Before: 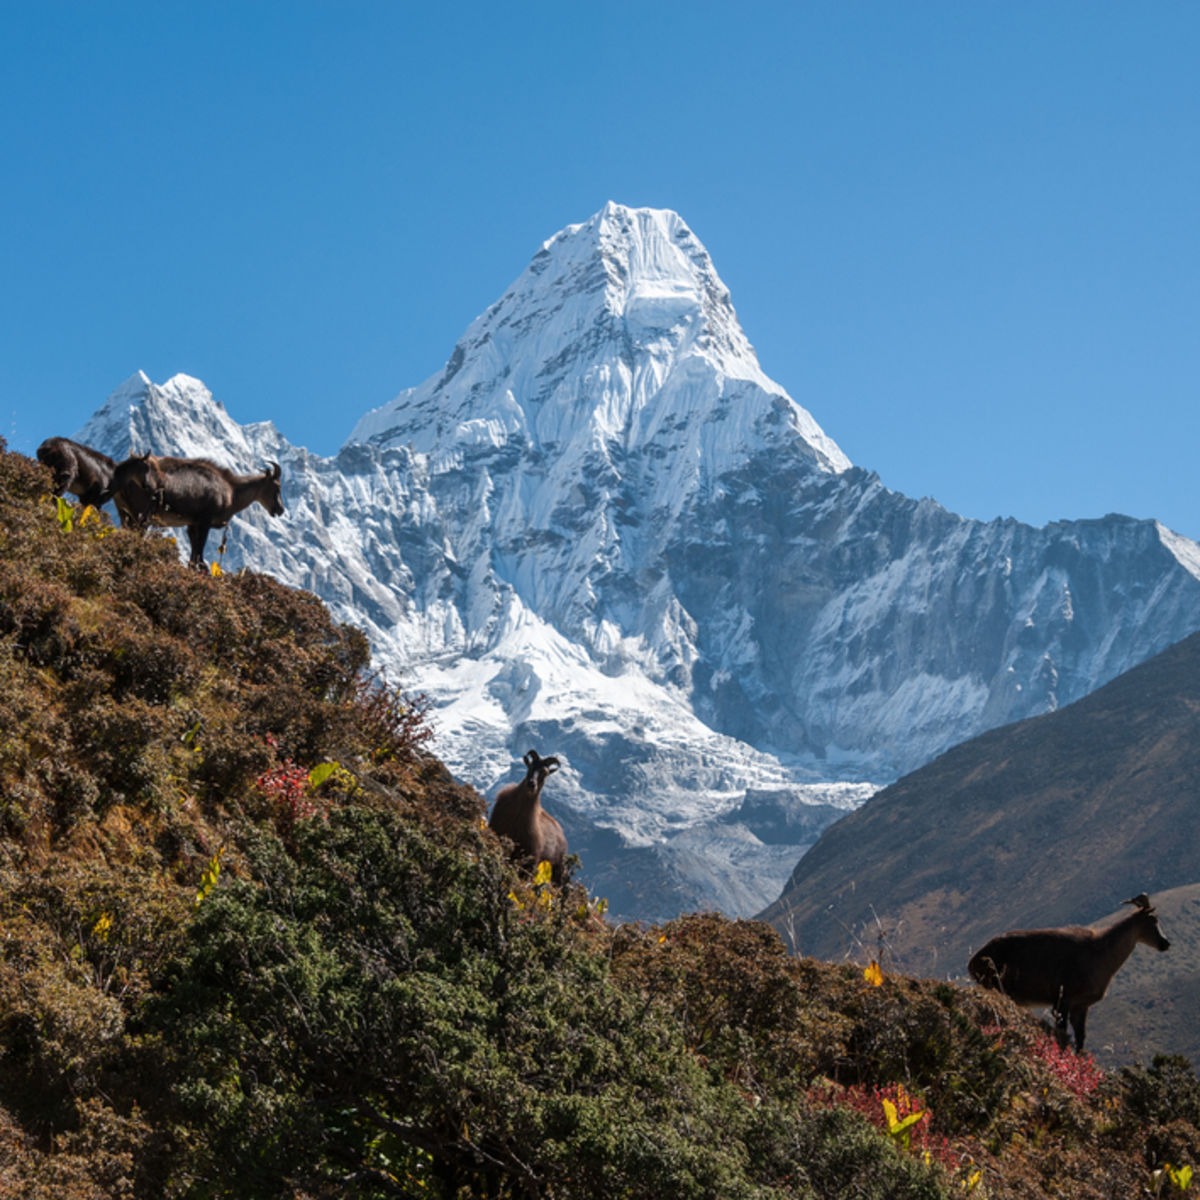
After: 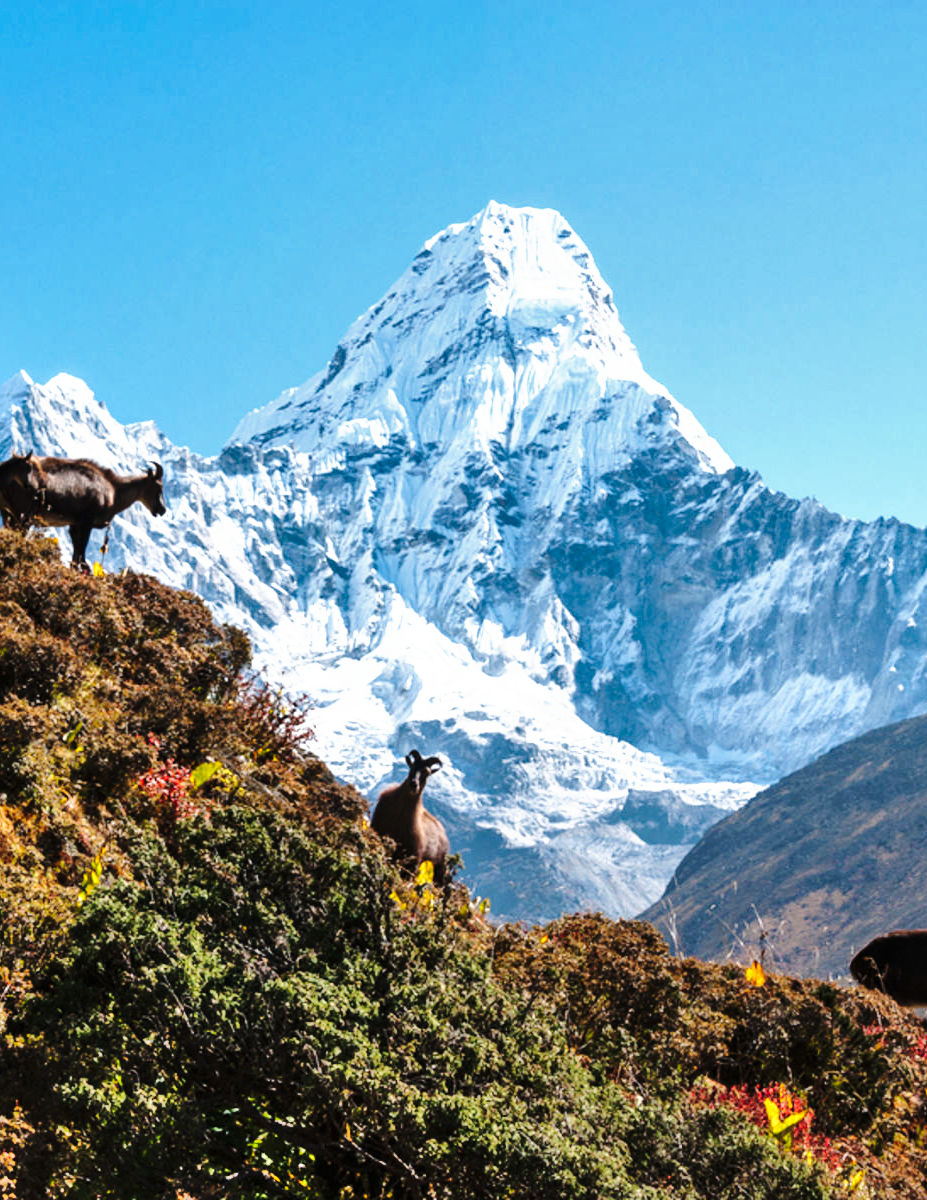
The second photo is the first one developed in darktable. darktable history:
crop: left 9.901%, right 12.773%
base curve: curves: ch0 [(0, 0) (0.028, 0.03) (0.121, 0.232) (0.46, 0.748) (0.859, 0.968) (1, 1)], preserve colors none
shadows and highlights: soften with gaussian
tone curve: curves: ch0 [(0, 0) (0.003, 0.002) (0.011, 0.009) (0.025, 0.021) (0.044, 0.037) (0.069, 0.058) (0.1, 0.083) (0.136, 0.122) (0.177, 0.165) (0.224, 0.216) (0.277, 0.277) (0.335, 0.344) (0.399, 0.418) (0.468, 0.499) (0.543, 0.586) (0.623, 0.679) (0.709, 0.779) (0.801, 0.877) (0.898, 0.977) (1, 1)], preserve colors none
